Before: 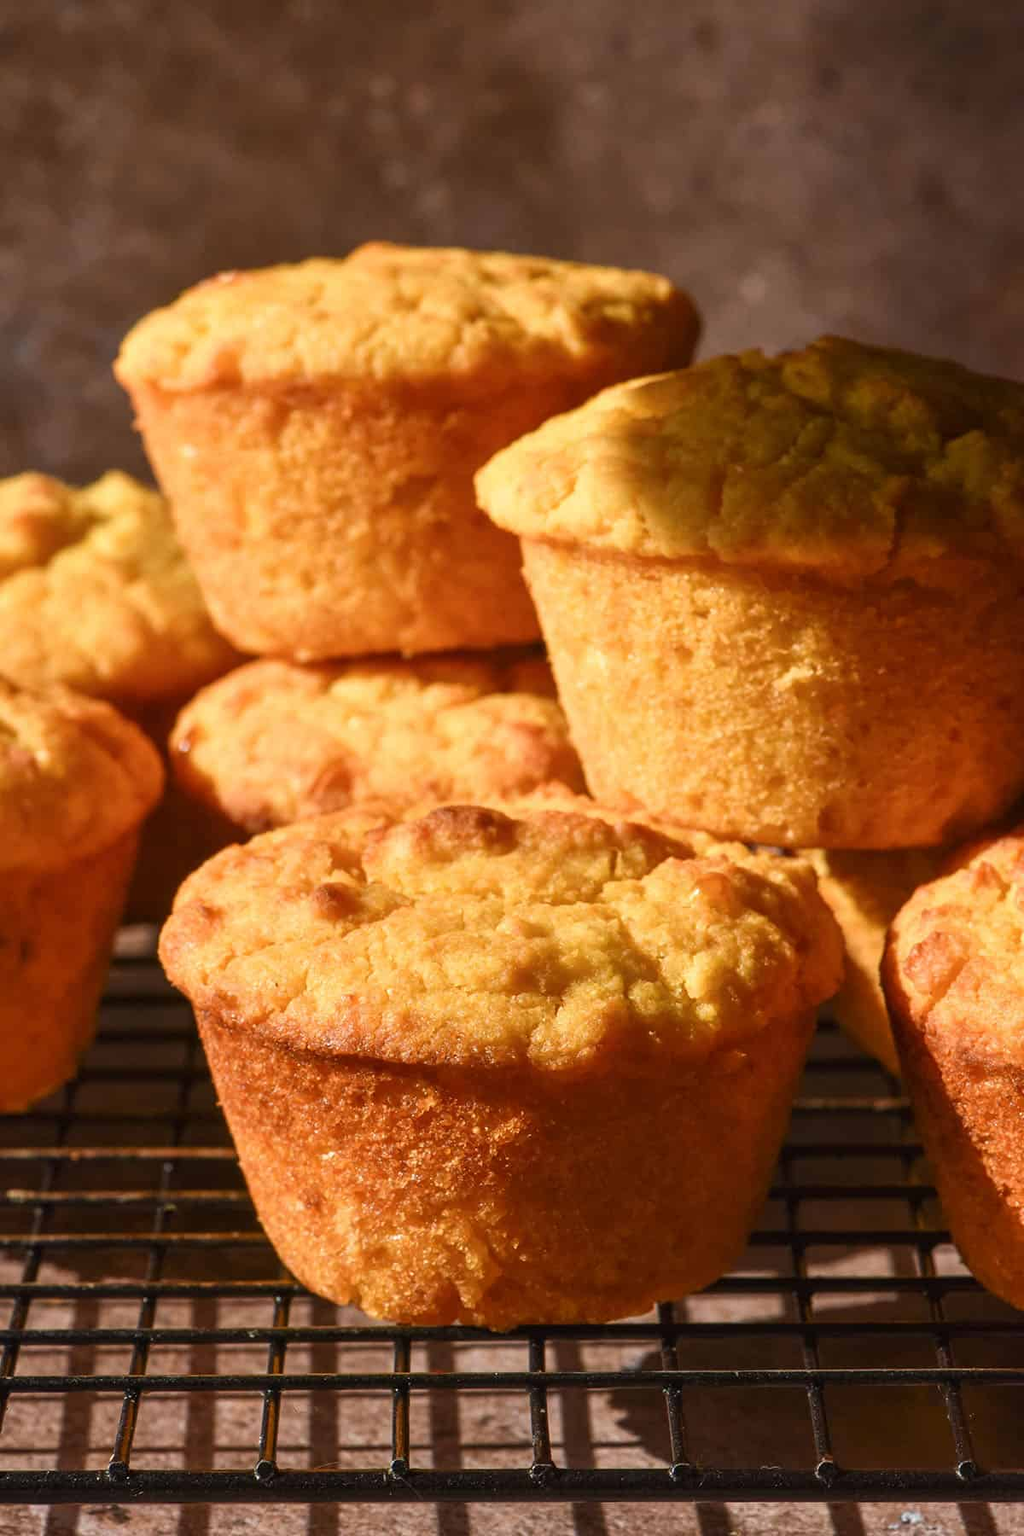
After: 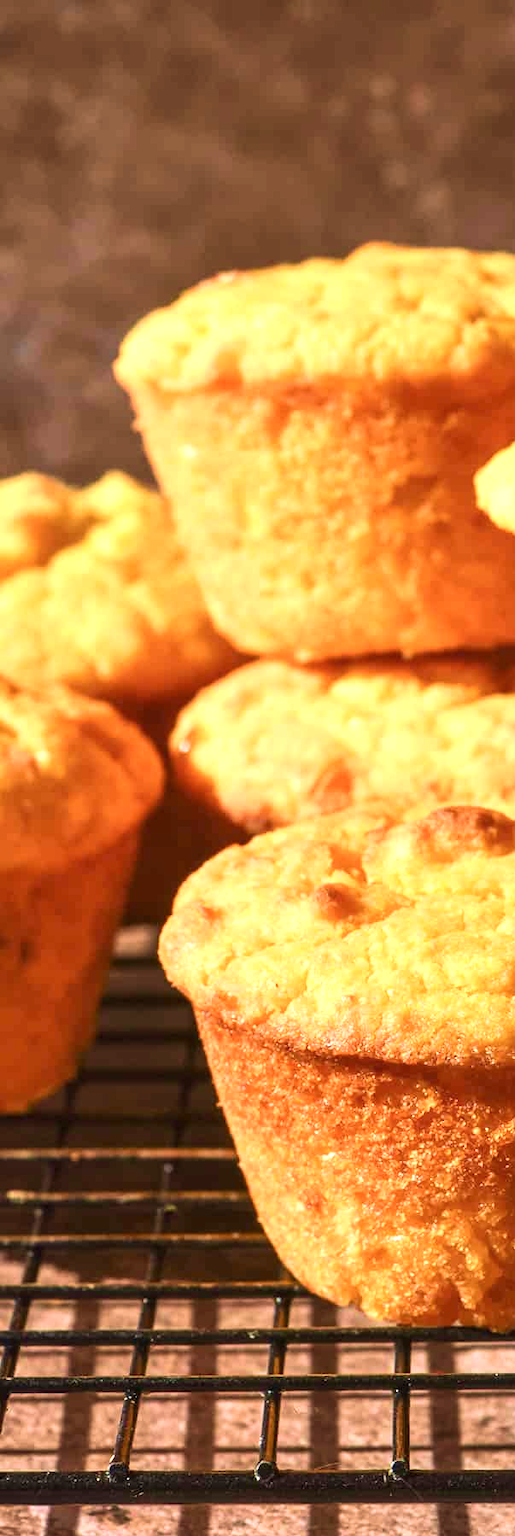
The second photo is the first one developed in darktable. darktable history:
crop and rotate: left 0.014%, top 0%, right 49.578%
contrast brightness saturation: contrast 0.15, brightness 0.054
exposure: black level correction 0, exposure 0.702 EV, compensate highlight preservation false
velvia: strength 44.41%
